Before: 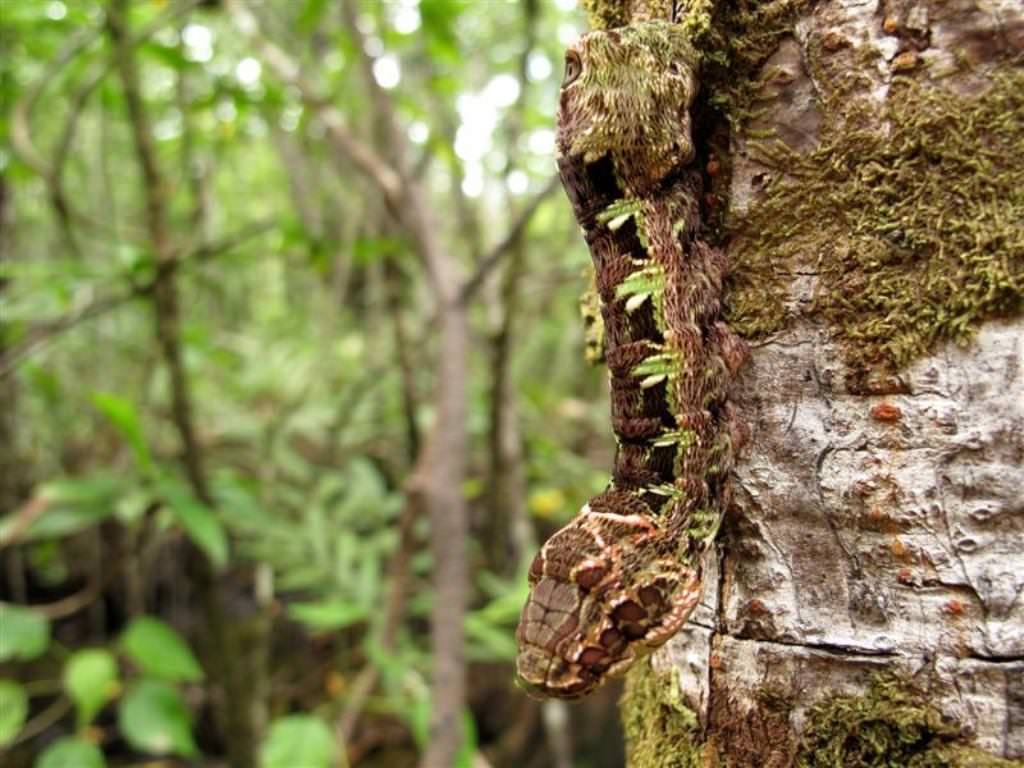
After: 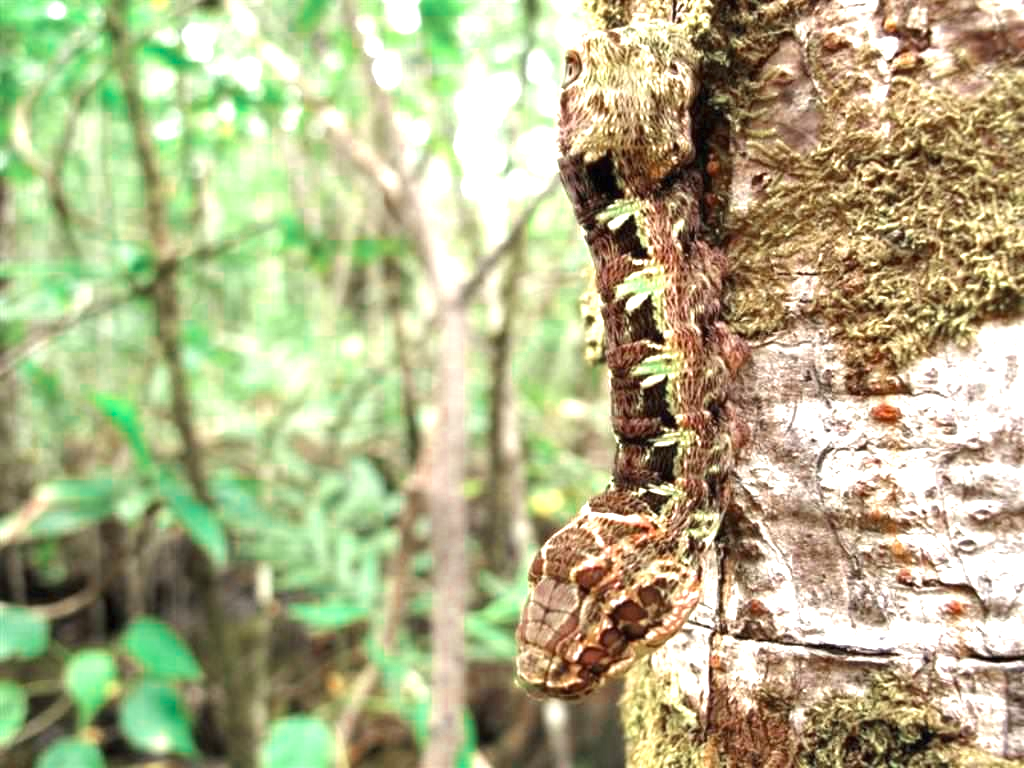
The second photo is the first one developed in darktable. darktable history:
color zones: curves: ch0 [(0, 0.5) (0.125, 0.4) (0.25, 0.5) (0.375, 0.4) (0.5, 0.4) (0.625, 0.6) (0.75, 0.6) (0.875, 0.5)]; ch1 [(0, 0.35) (0.125, 0.45) (0.25, 0.35) (0.375, 0.35) (0.5, 0.35) (0.625, 0.35) (0.75, 0.45) (0.875, 0.35)]; ch2 [(0, 0.6) (0.125, 0.5) (0.25, 0.5) (0.375, 0.6) (0.5, 0.6) (0.625, 0.5) (0.75, 0.5) (0.875, 0.5)]
exposure: black level correction 0, exposure 1.451 EV, compensate highlight preservation false
